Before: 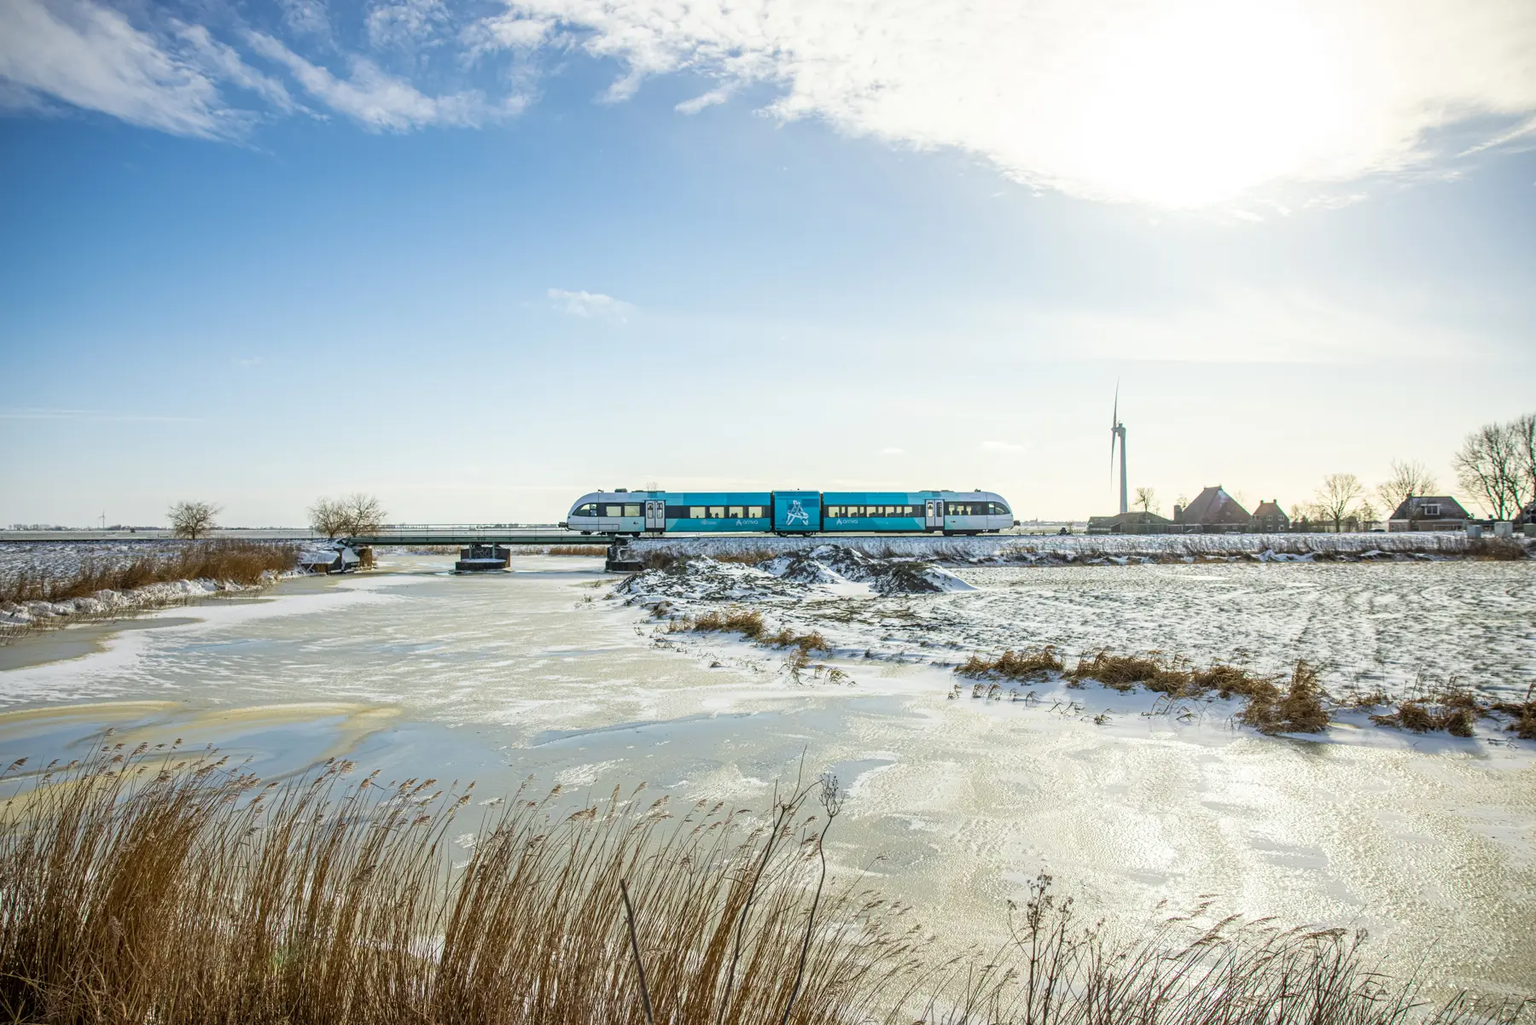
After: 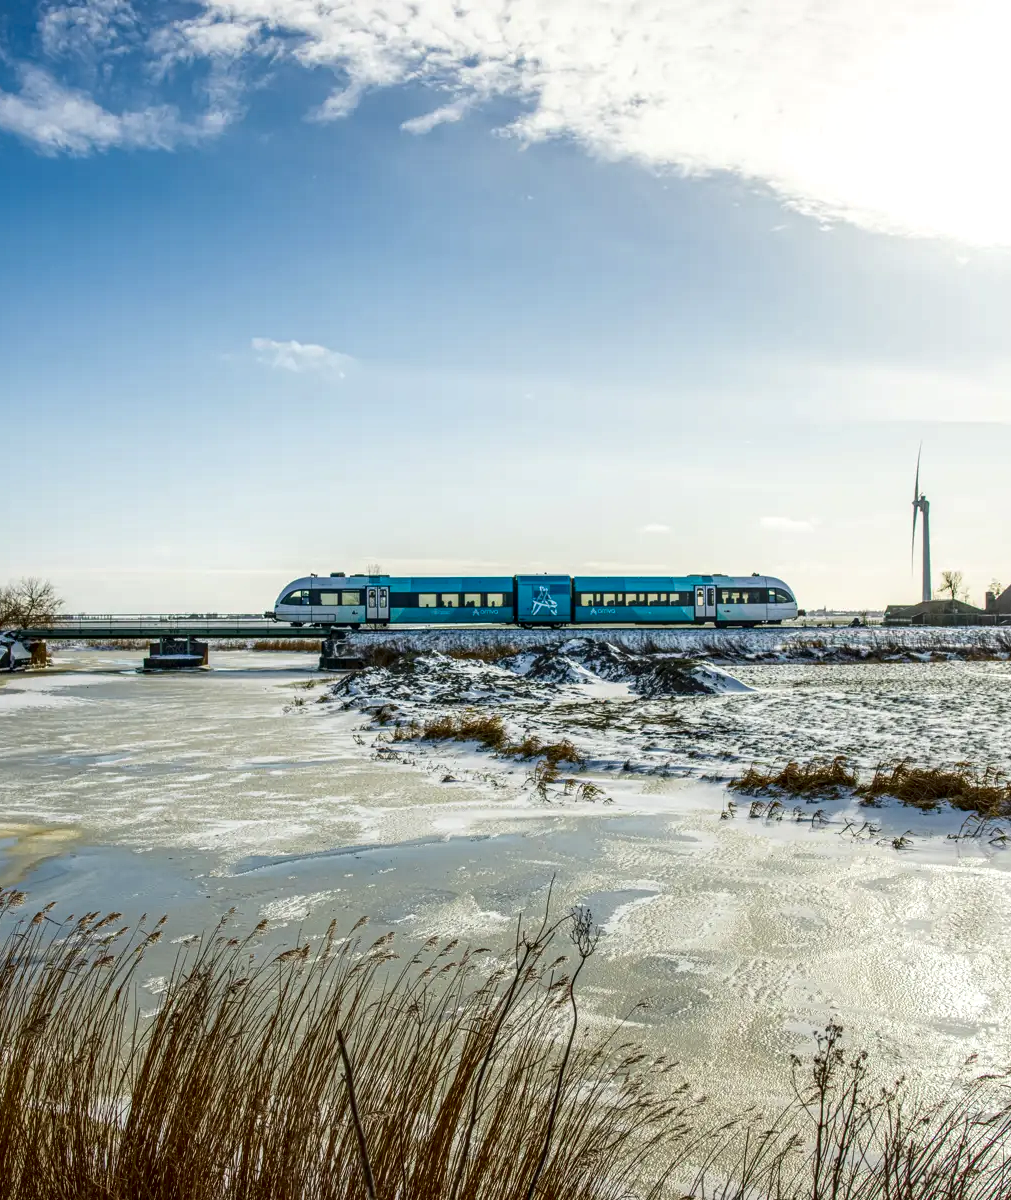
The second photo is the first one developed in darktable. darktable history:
local contrast: on, module defaults
contrast brightness saturation: contrast 0.1, brightness -0.26, saturation 0.14
crop: left 21.674%, right 22.086%
